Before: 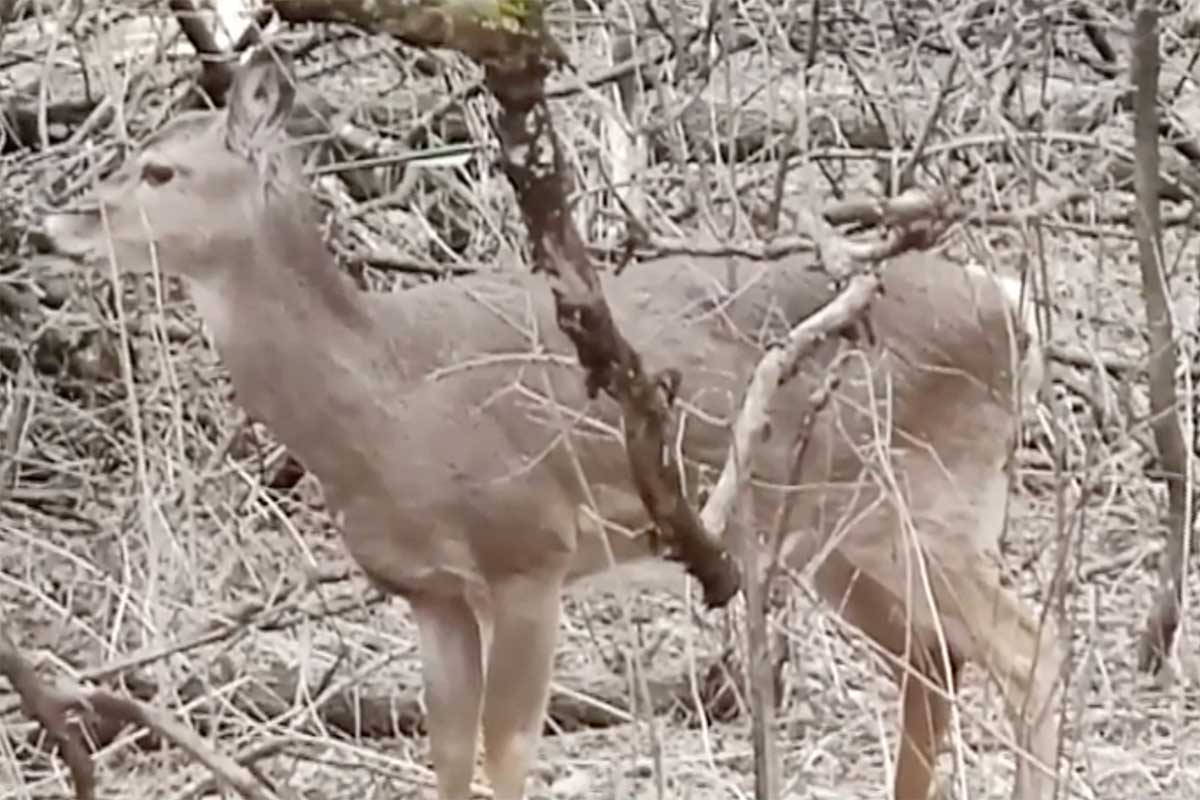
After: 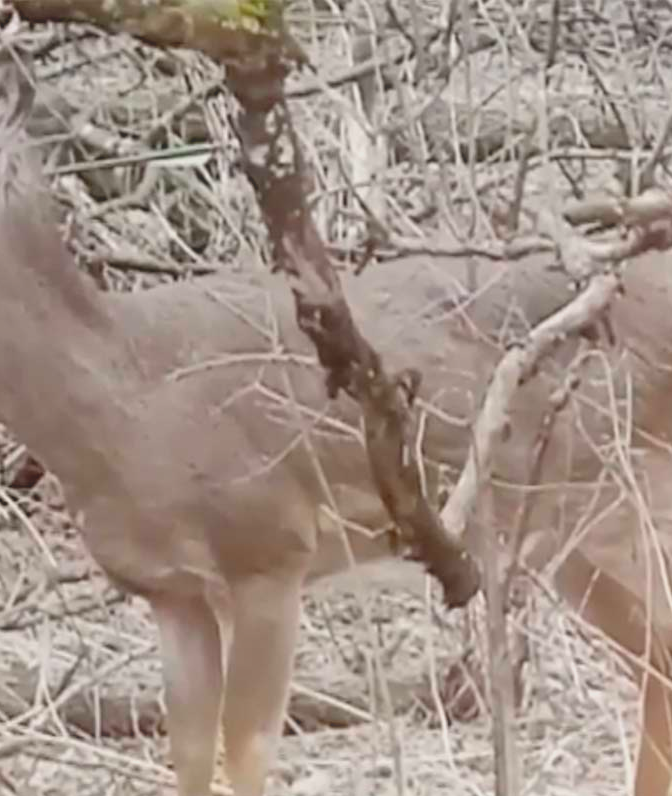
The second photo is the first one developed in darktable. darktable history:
contrast brightness saturation: contrast -0.19, saturation 0.19
bloom: on, module defaults
crop: left 21.674%, right 22.086%
